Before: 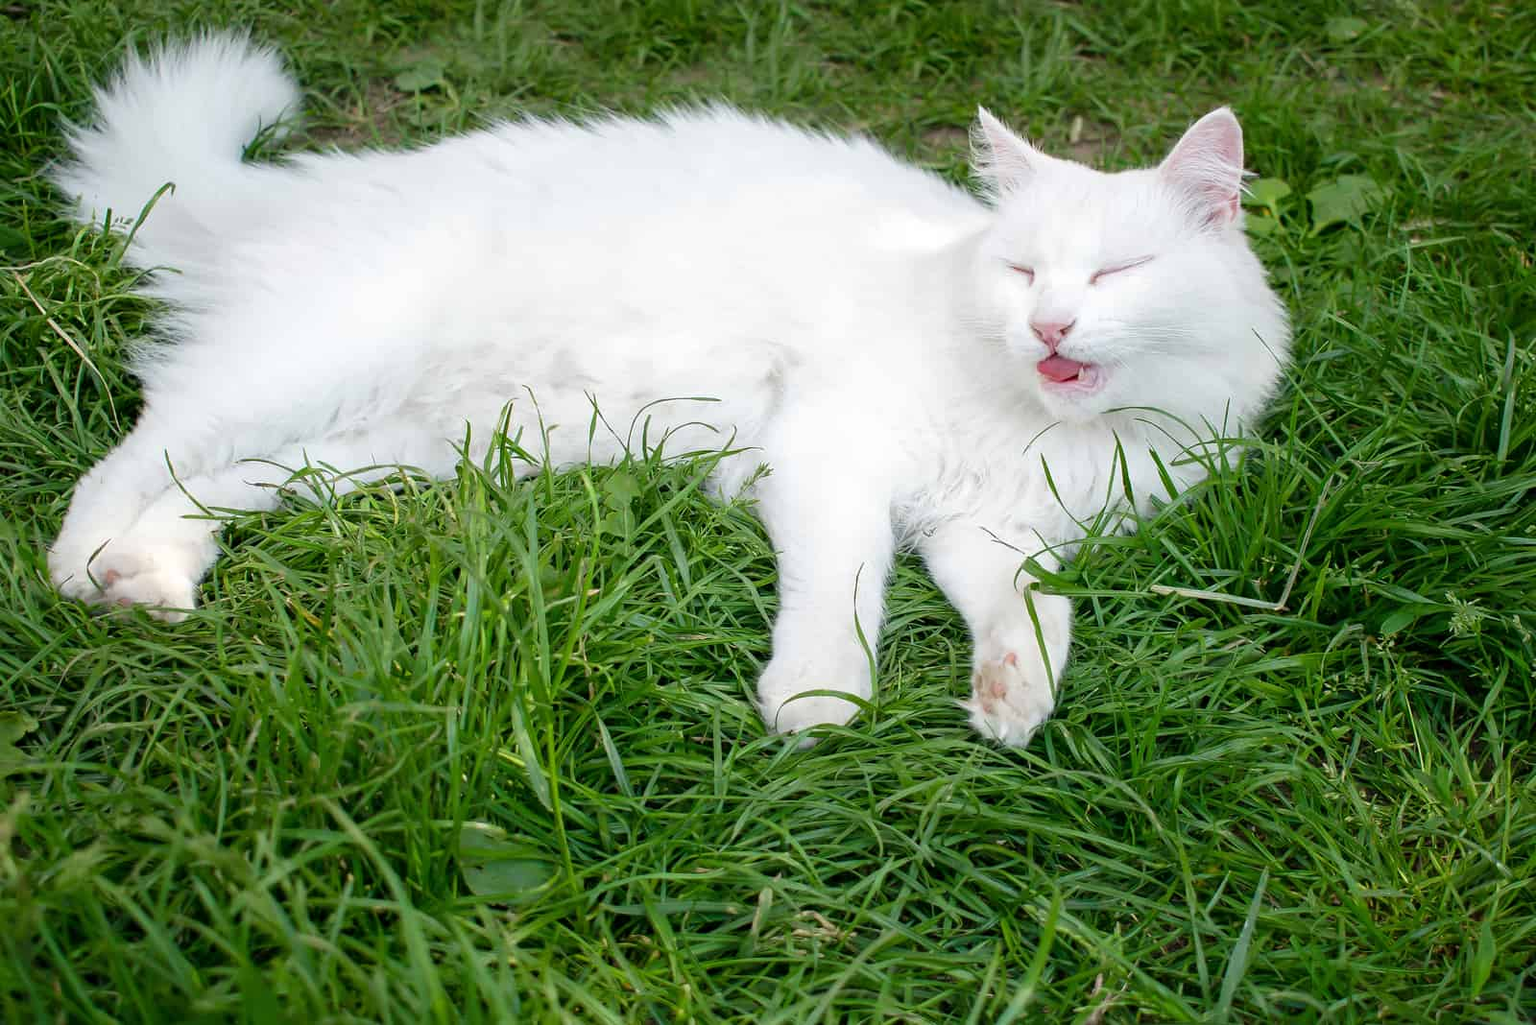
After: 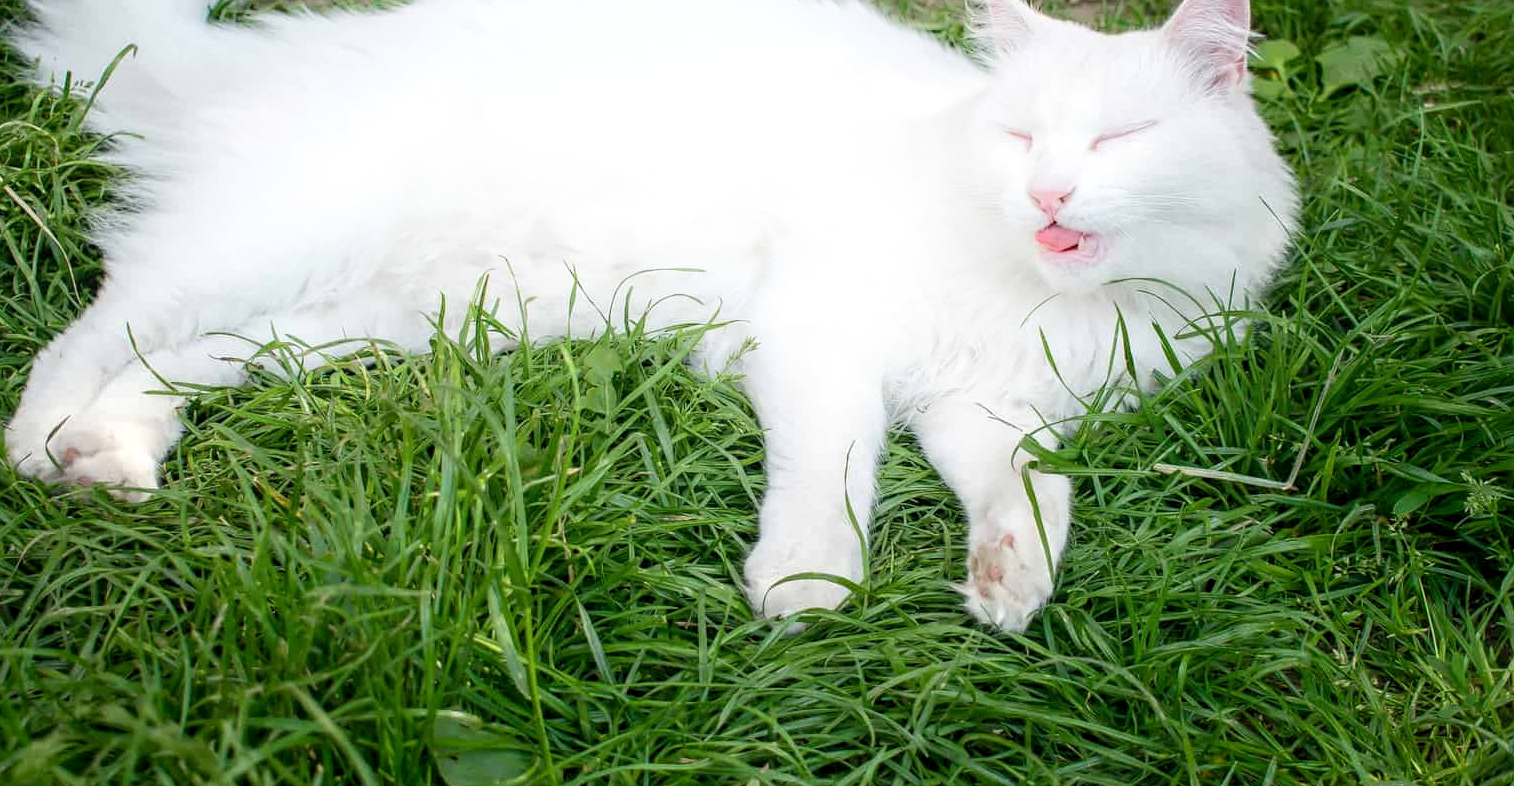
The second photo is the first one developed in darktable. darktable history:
local contrast: on, module defaults
shadows and highlights: shadows -40, highlights 63.82, soften with gaussian
crop and rotate: left 2.905%, top 13.73%, right 2.422%, bottom 12.592%
